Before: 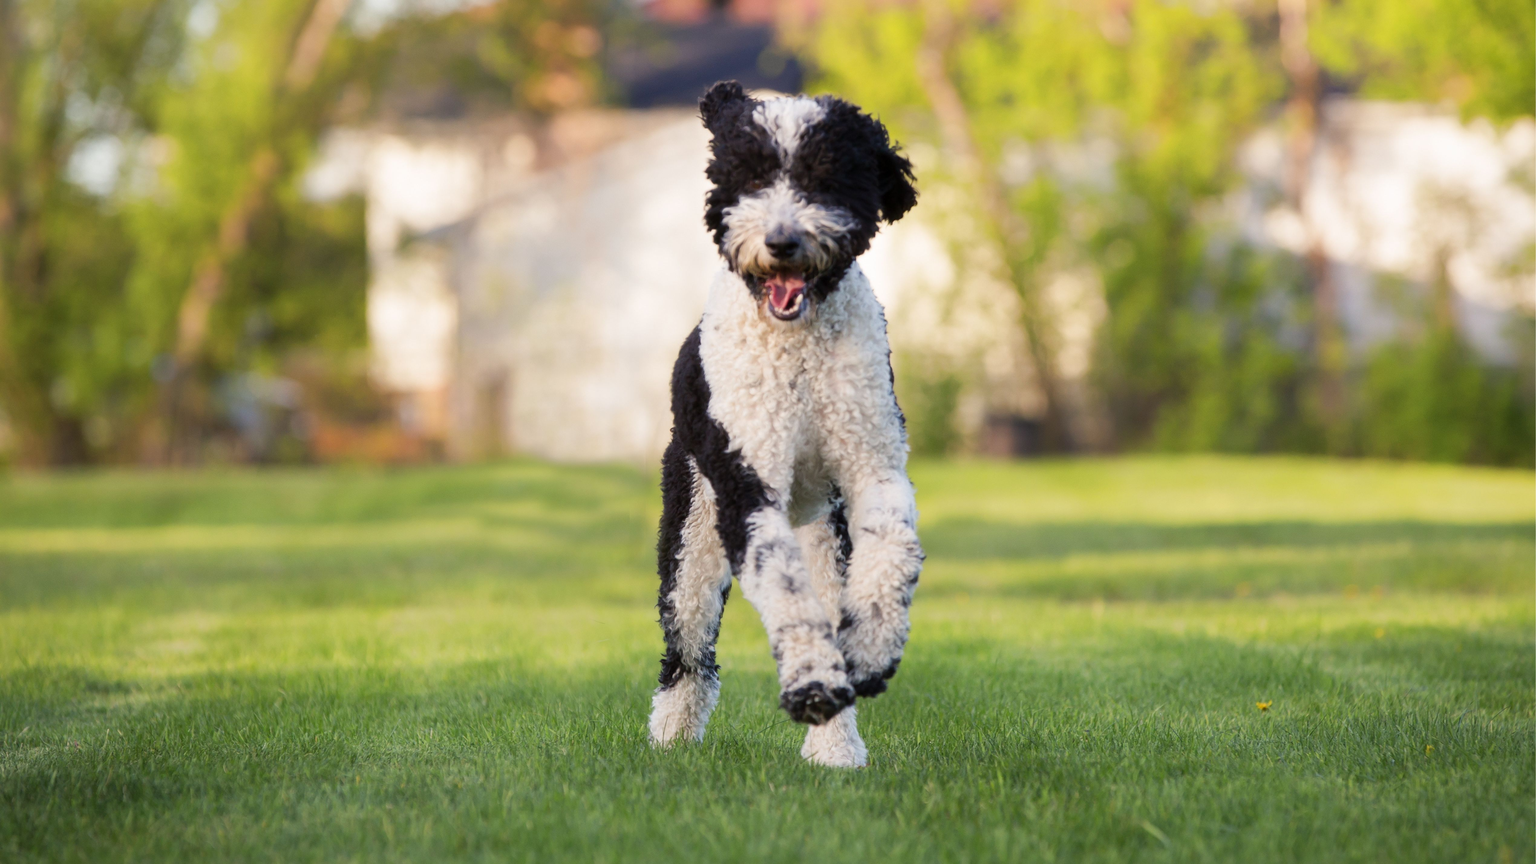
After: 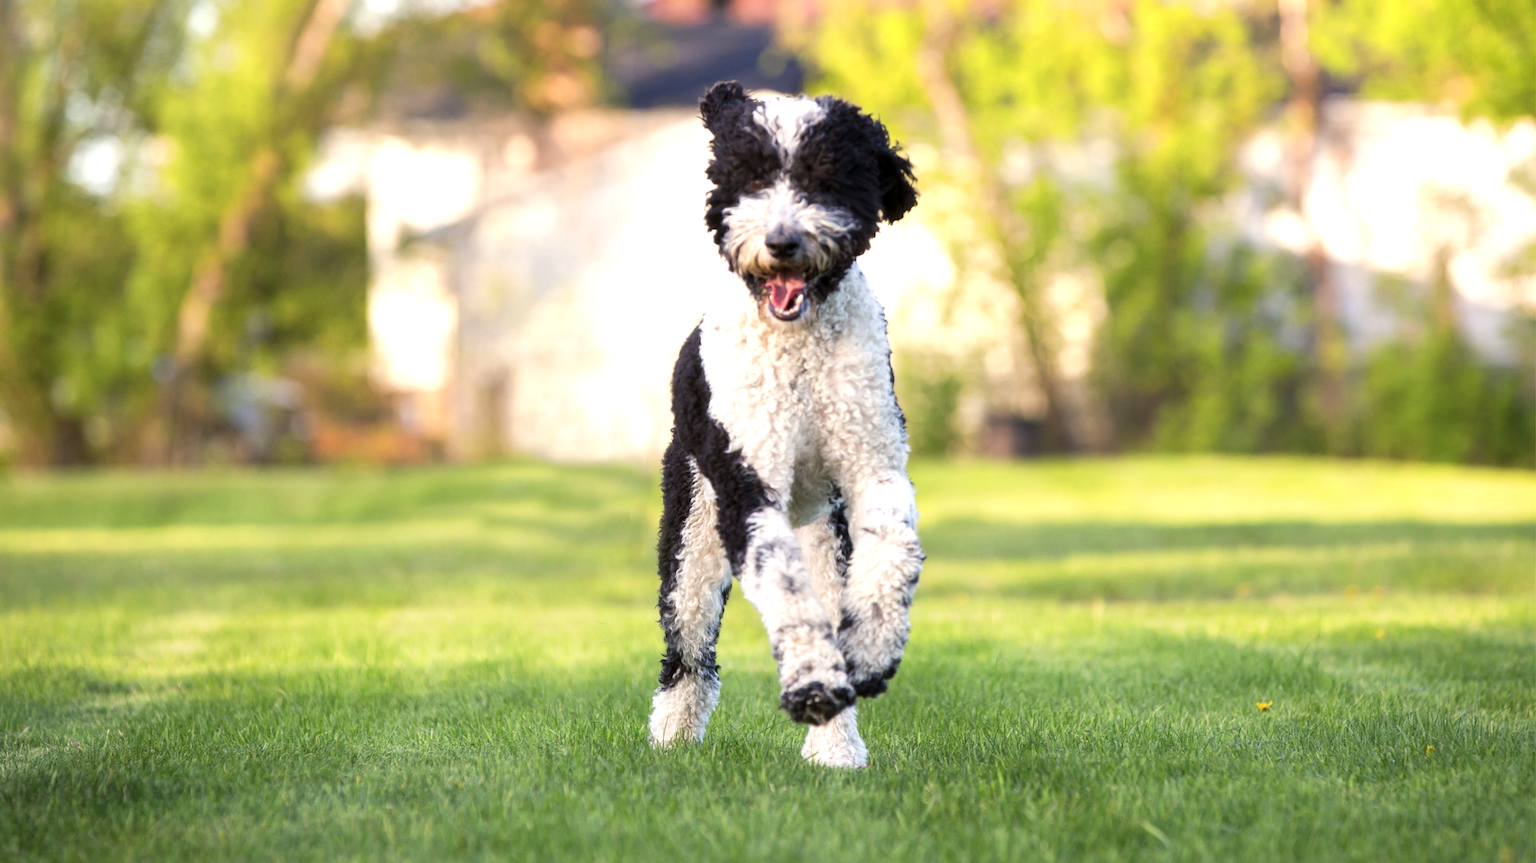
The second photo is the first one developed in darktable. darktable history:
exposure: exposure 0.574 EV, compensate highlight preservation false
local contrast: highlights 100%, shadows 100%, detail 120%, midtone range 0.2
